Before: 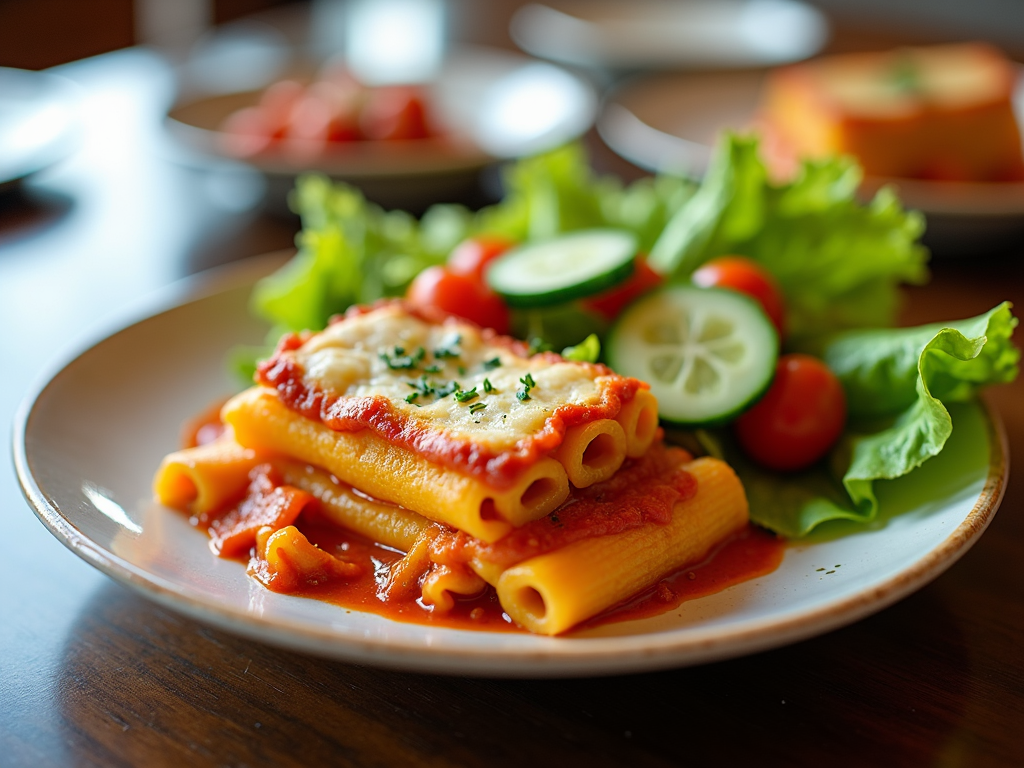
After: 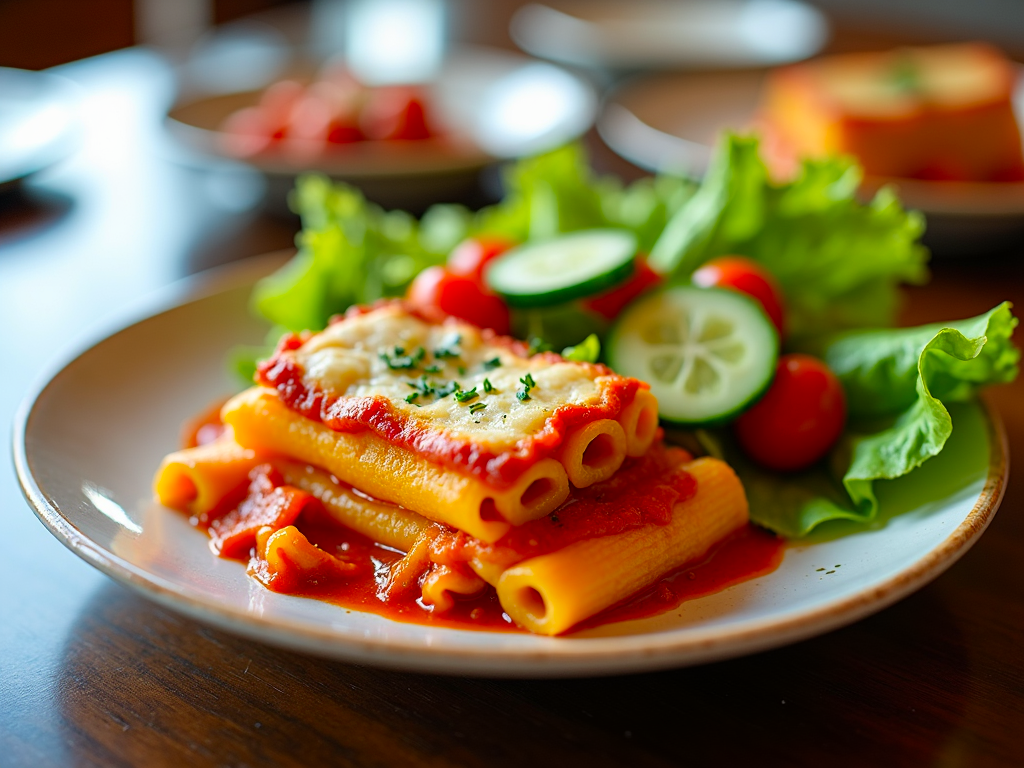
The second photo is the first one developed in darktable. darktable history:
contrast brightness saturation: contrast 0.042, saturation 0.071
color correction: highlights b* -0.045, saturation 1.11
